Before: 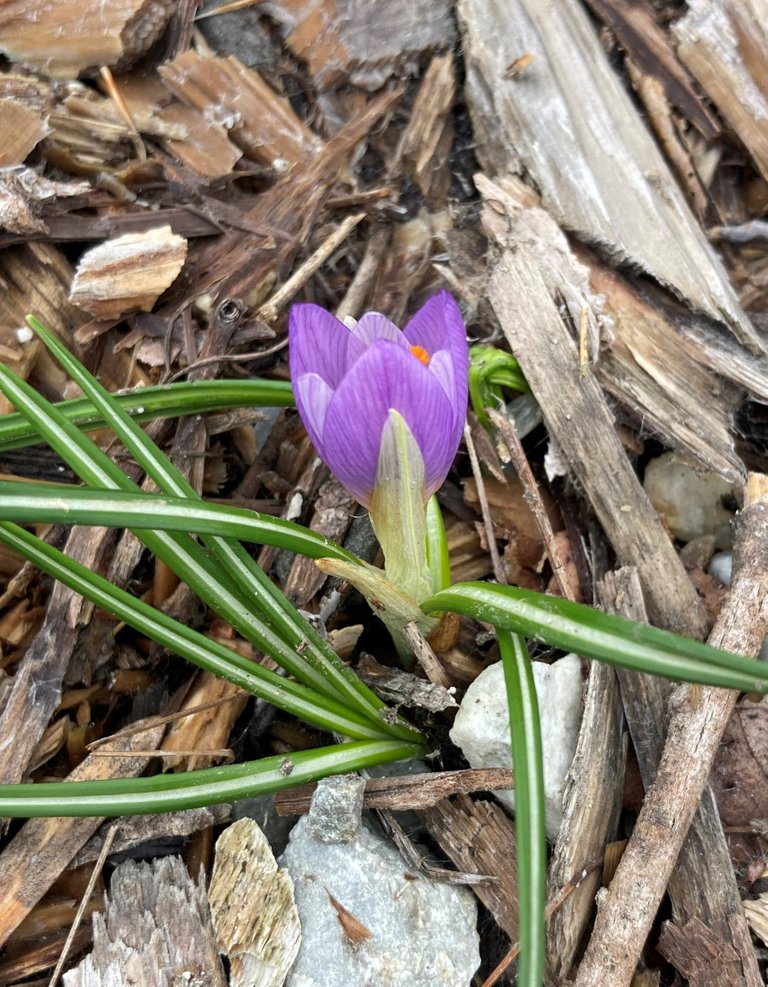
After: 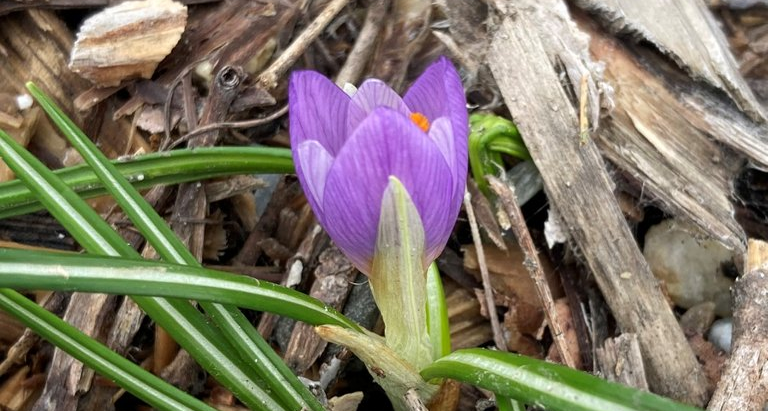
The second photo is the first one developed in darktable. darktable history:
crop and rotate: top 23.704%, bottom 34.629%
